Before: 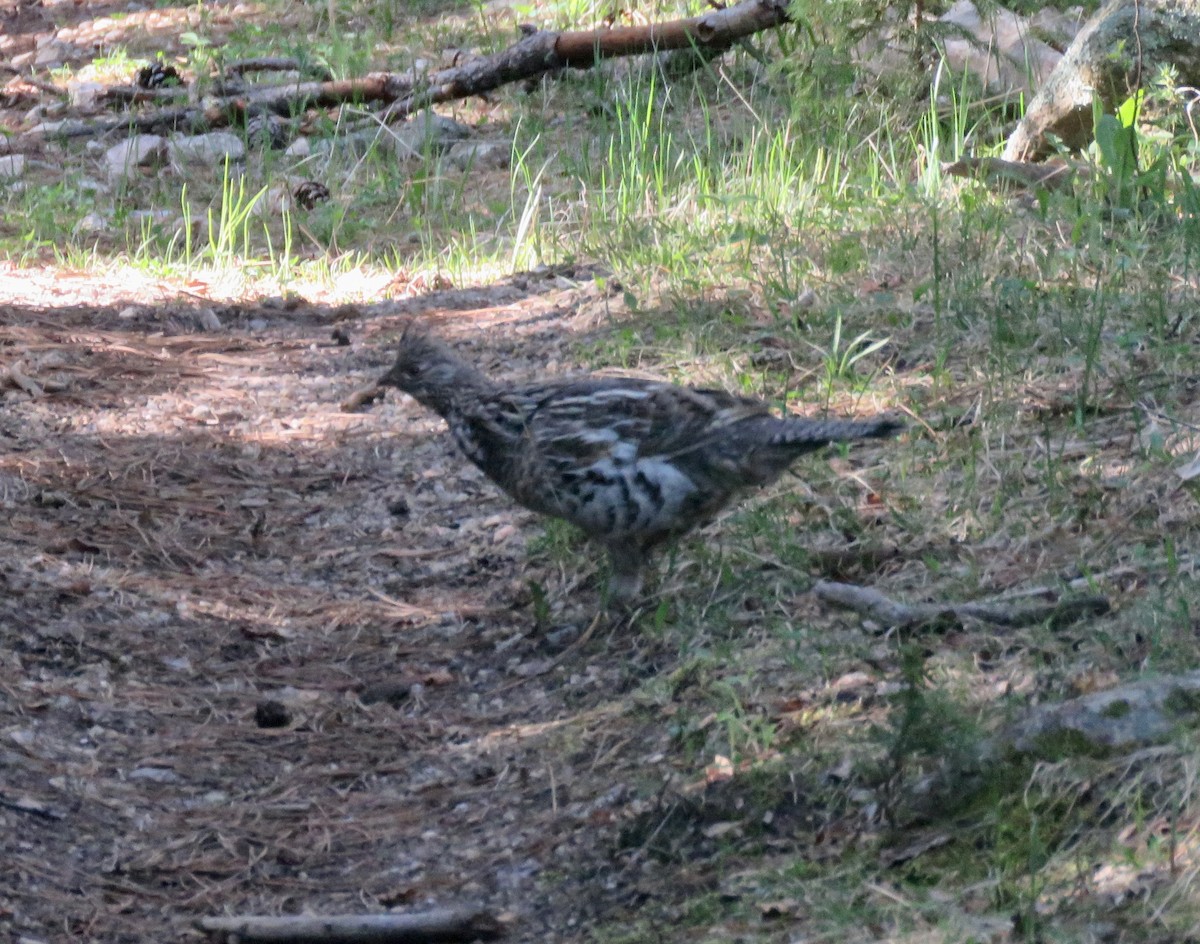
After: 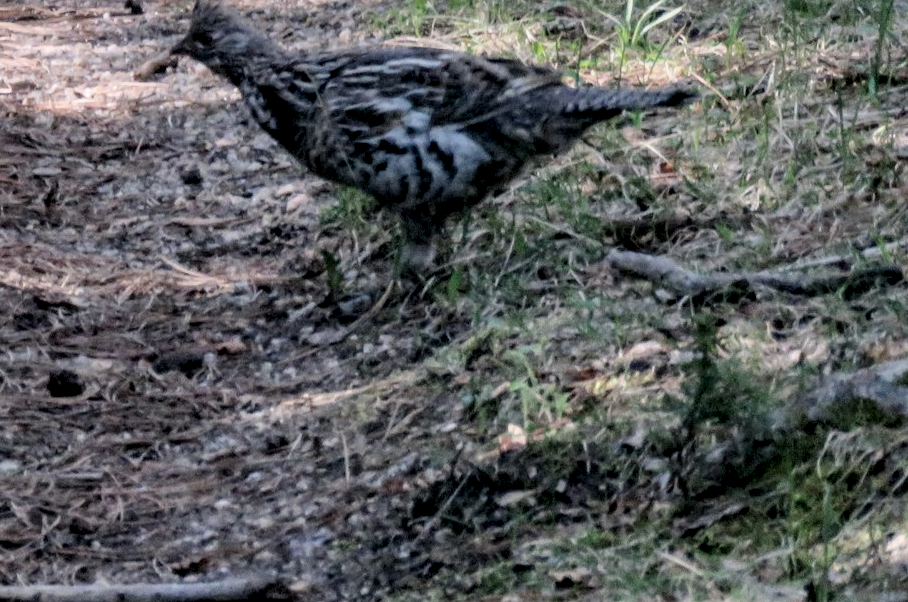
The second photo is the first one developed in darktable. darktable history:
filmic rgb: black relative exposure -7.65 EV, white relative exposure 4.56 EV, hardness 3.61
crop and rotate: left 17.299%, top 35.115%, right 7.015%, bottom 1.024%
local contrast: highlights 60%, shadows 60%, detail 160%
